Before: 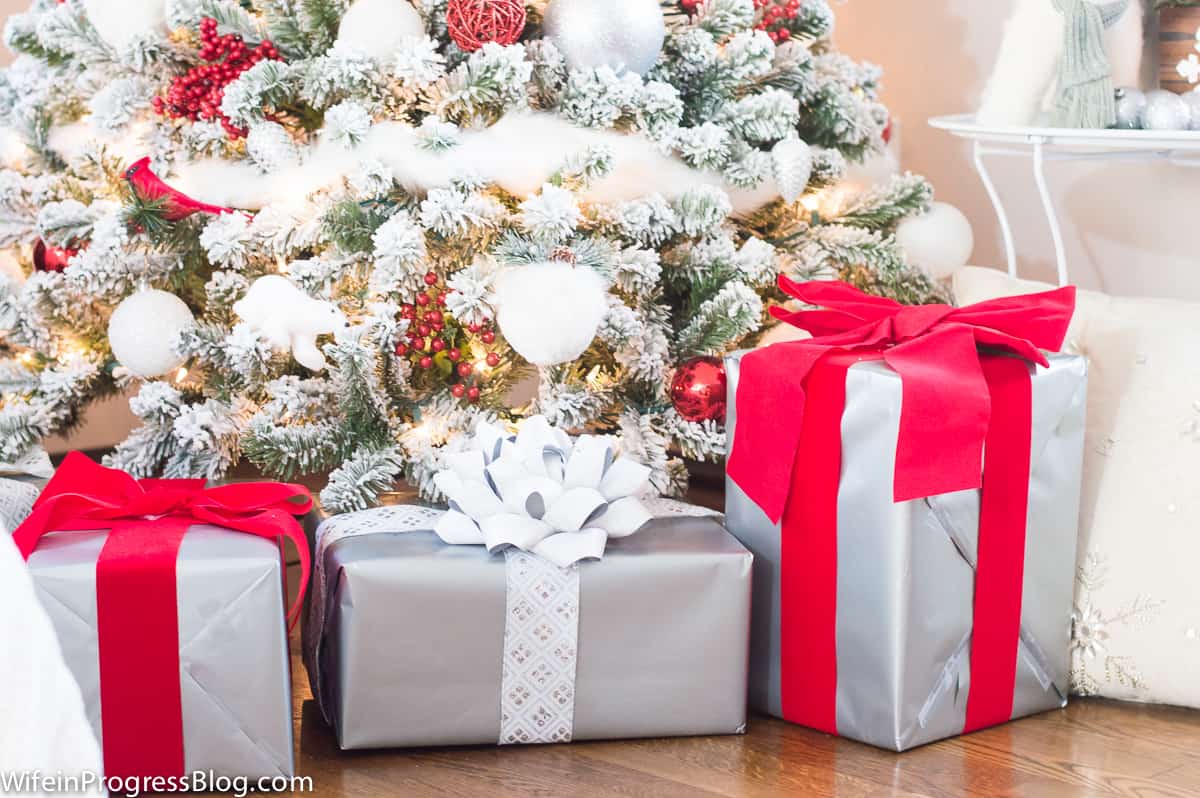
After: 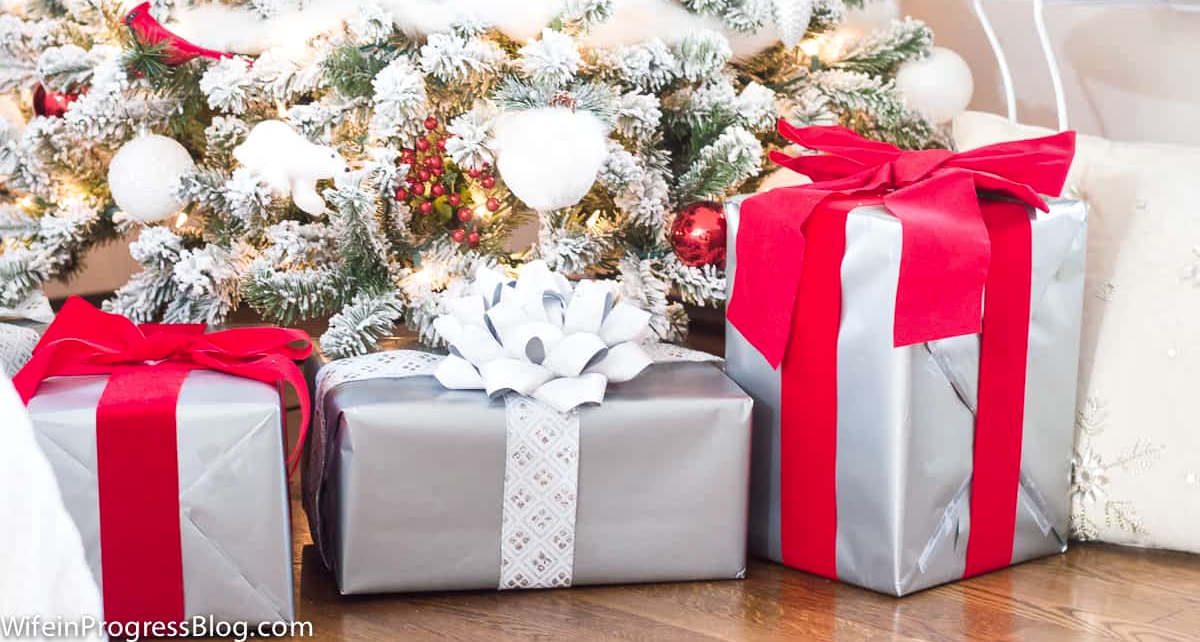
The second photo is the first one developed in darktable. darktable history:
crop and rotate: top 19.432%
local contrast: mode bilateral grid, contrast 20, coarseness 49, detail 132%, midtone range 0.2
